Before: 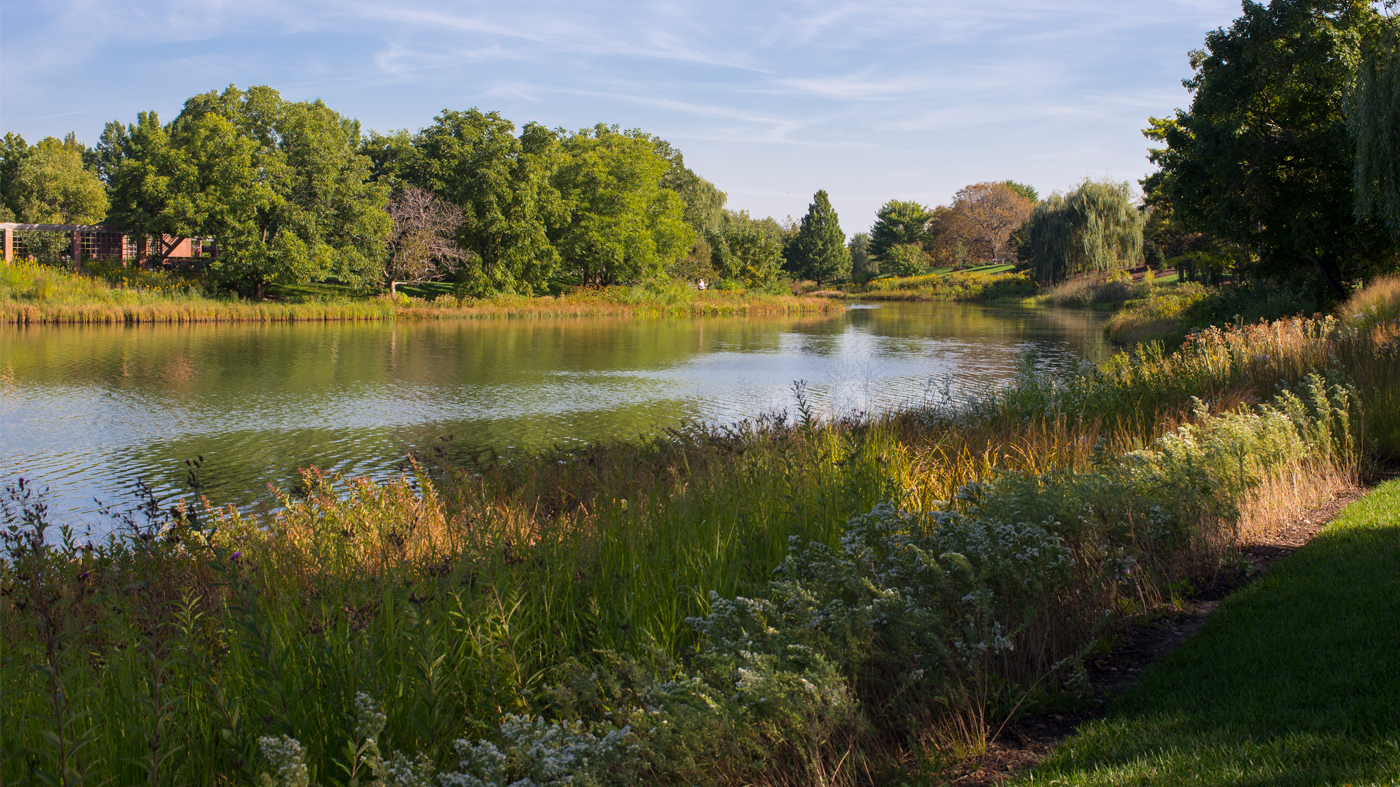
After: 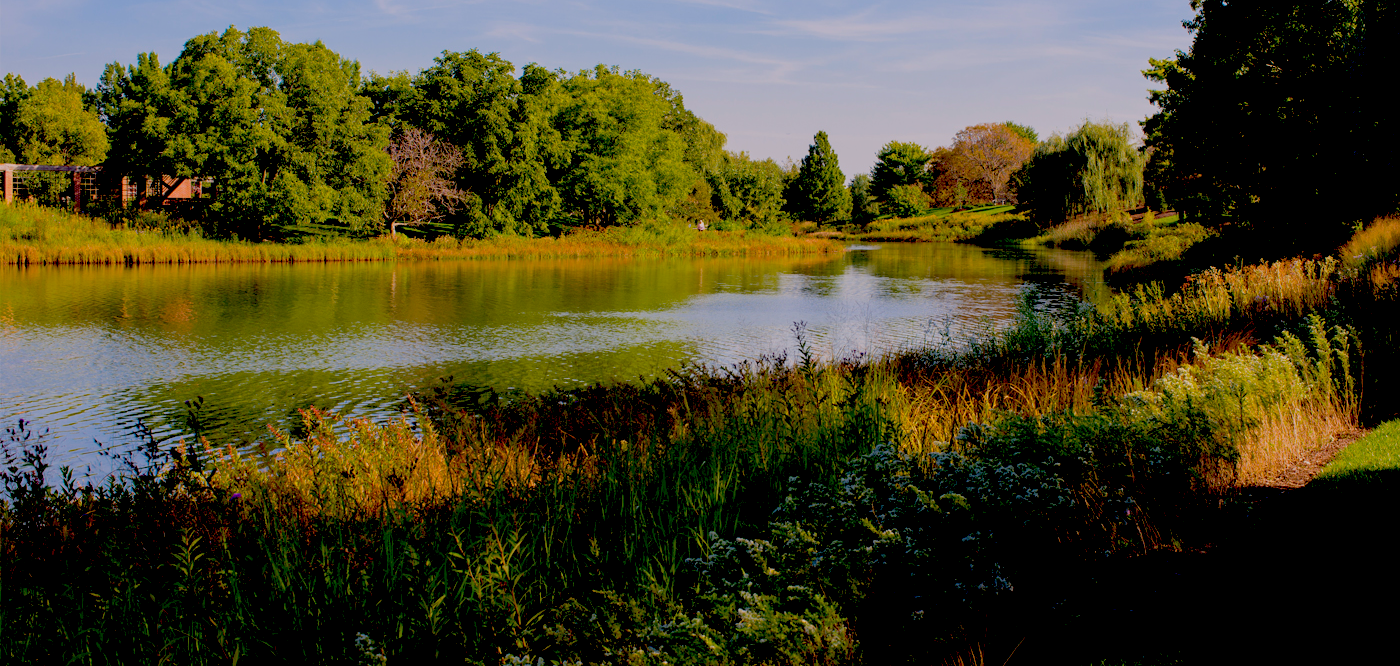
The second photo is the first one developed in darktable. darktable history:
color balance rgb: highlights gain › chroma 0.922%, highlights gain › hue 24.04°, perceptual saturation grading › global saturation 19.409%, contrast -29.945%
exposure: black level correction 0.048, exposure 0.014 EV, compensate highlight preservation false
crop: top 7.566%, bottom 7.77%
